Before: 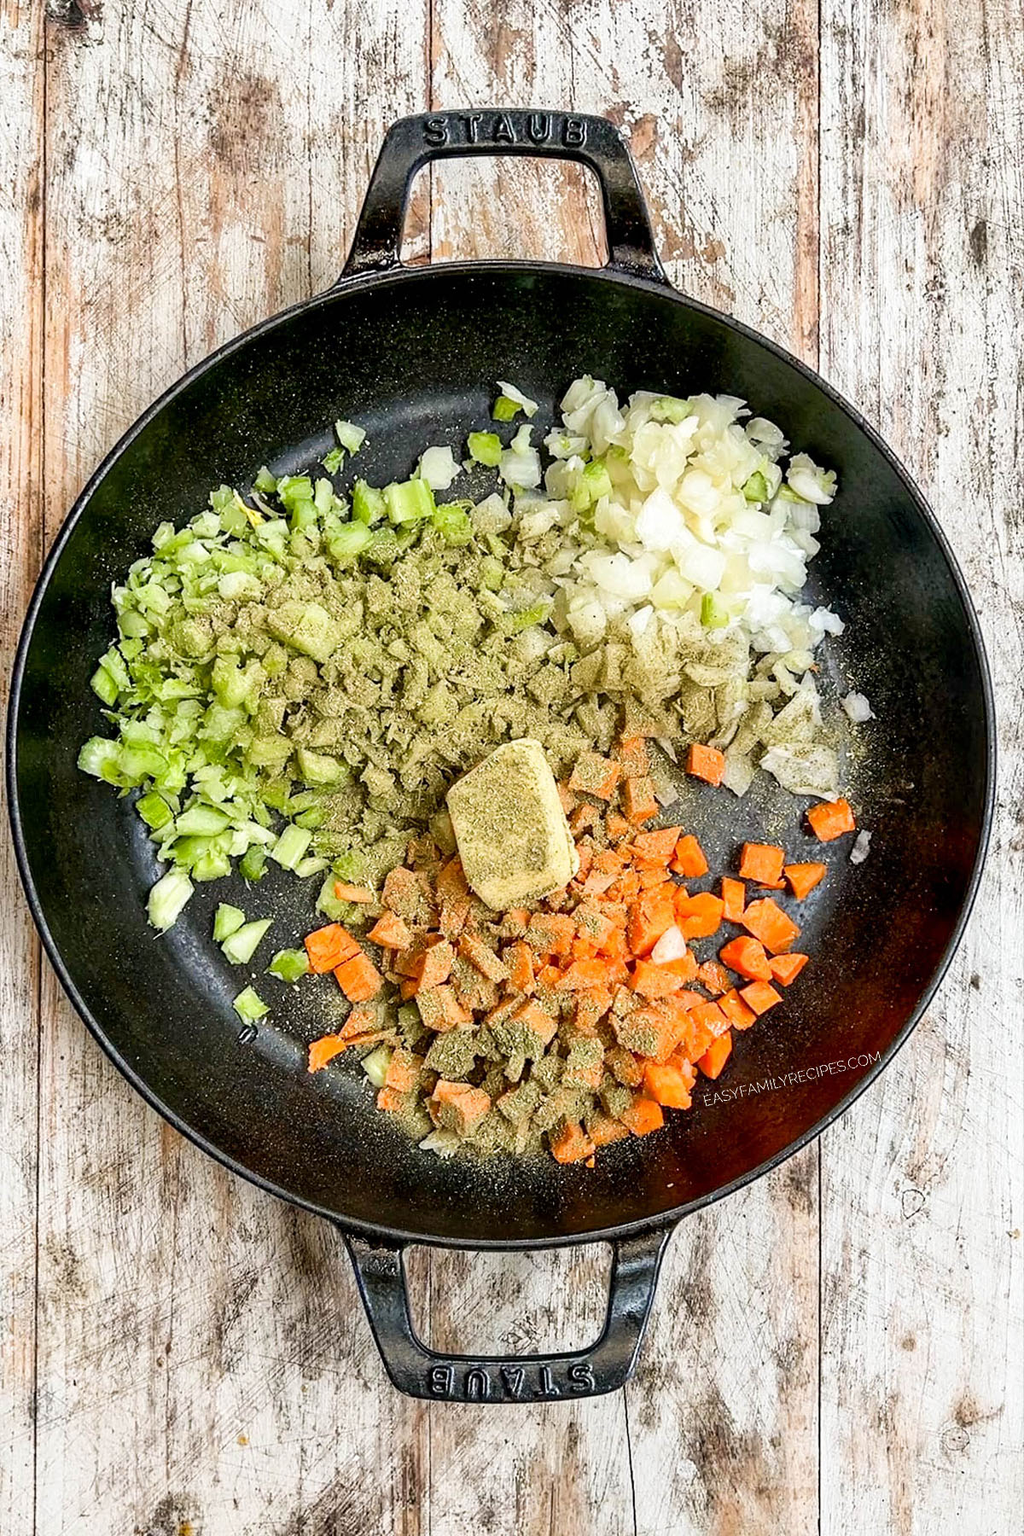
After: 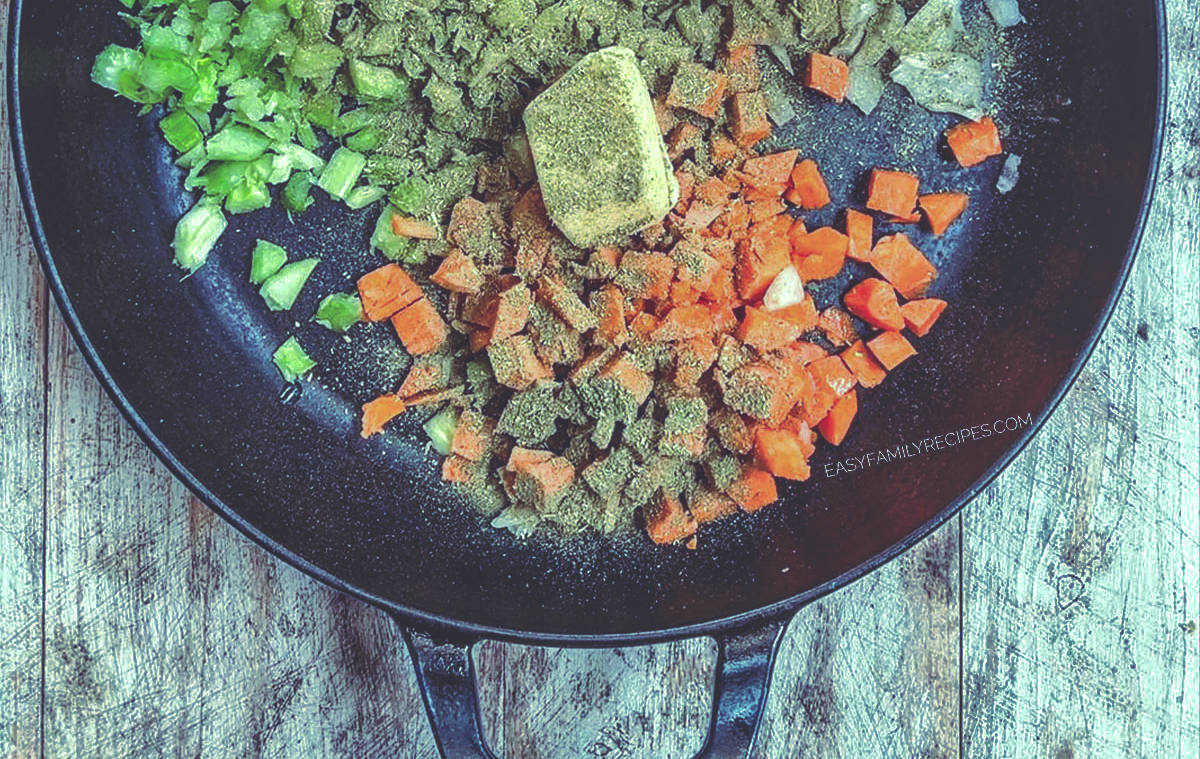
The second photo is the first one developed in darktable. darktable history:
shadows and highlights: shadows 40, highlights -60
crop: top 45.551%, bottom 12.262%
rgb curve: curves: ch0 [(0, 0.186) (0.314, 0.284) (0.576, 0.466) (0.805, 0.691) (0.936, 0.886)]; ch1 [(0, 0.186) (0.314, 0.284) (0.581, 0.534) (0.771, 0.746) (0.936, 0.958)]; ch2 [(0, 0.216) (0.275, 0.39) (1, 1)], mode RGB, independent channels, compensate middle gray true, preserve colors none
local contrast: on, module defaults
